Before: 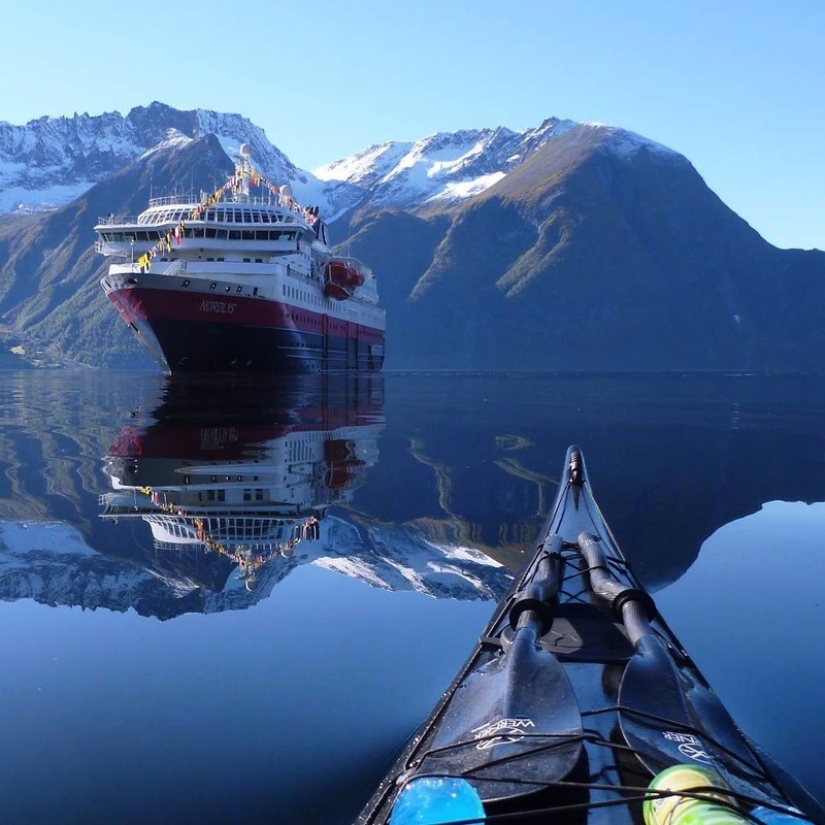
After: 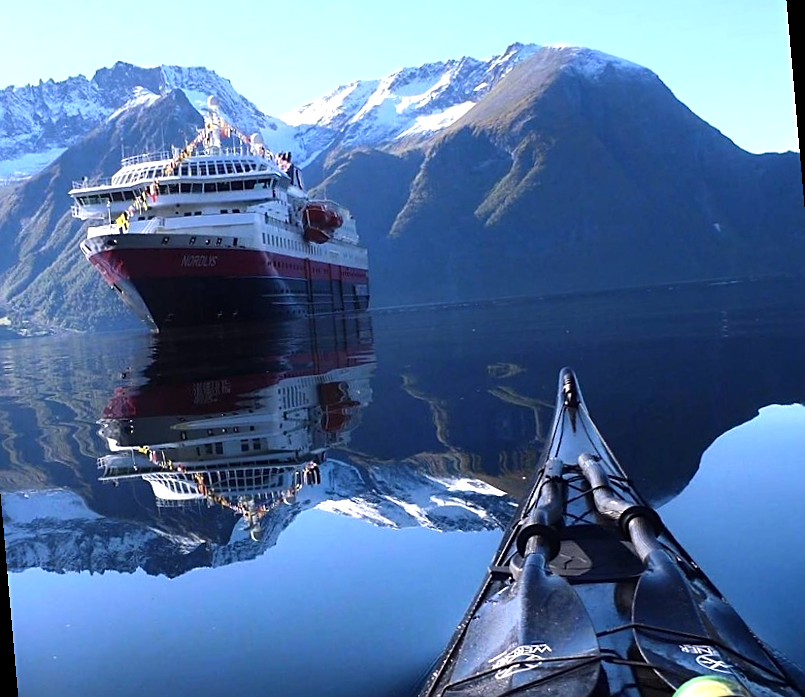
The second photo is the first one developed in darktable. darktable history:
rotate and perspective: rotation -5°, crop left 0.05, crop right 0.952, crop top 0.11, crop bottom 0.89
sharpen: on, module defaults
tone equalizer: -8 EV 0.001 EV, -7 EV -0.002 EV, -6 EV 0.002 EV, -5 EV -0.03 EV, -4 EV -0.116 EV, -3 EV -0.169 EV, -2 EV 0.24 EV, -1 EV 0.702 EV, +0 EV 0.493 EV
